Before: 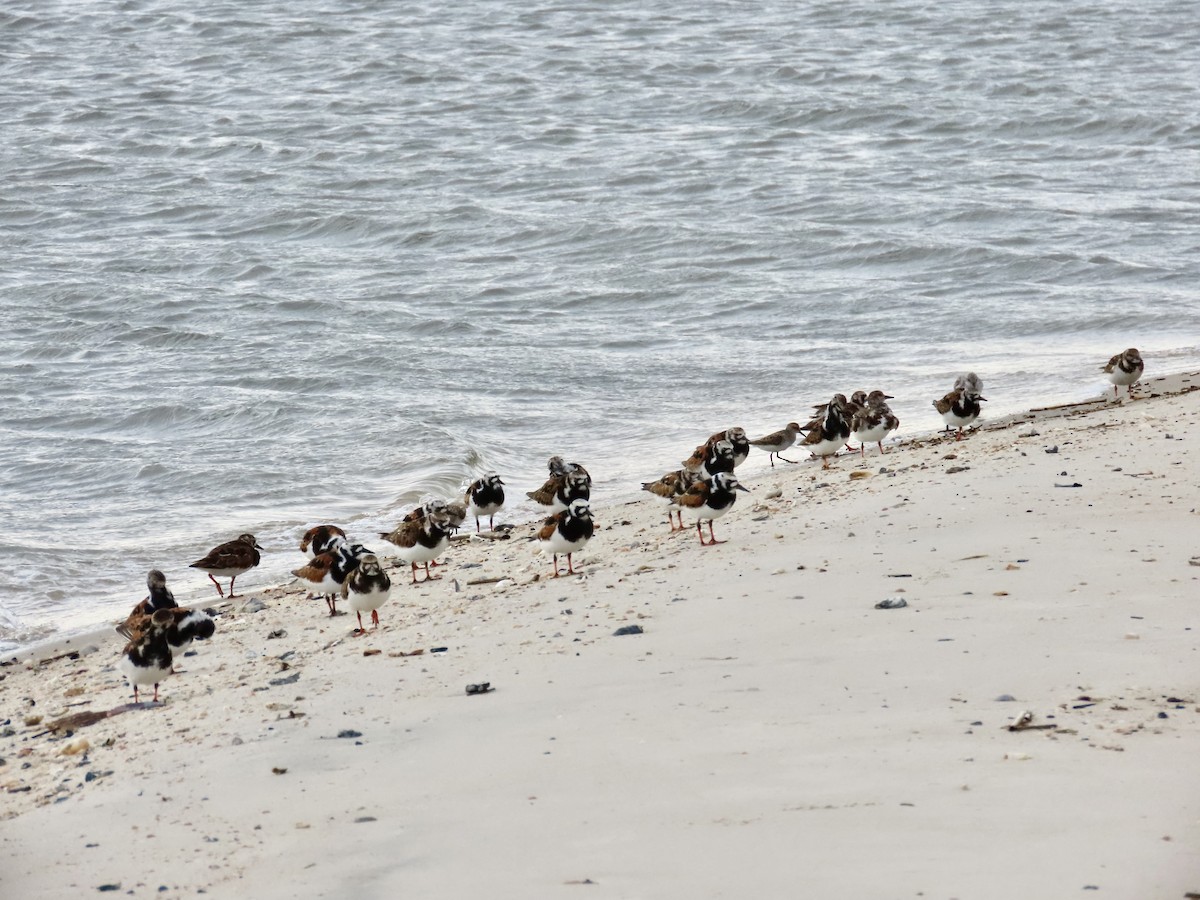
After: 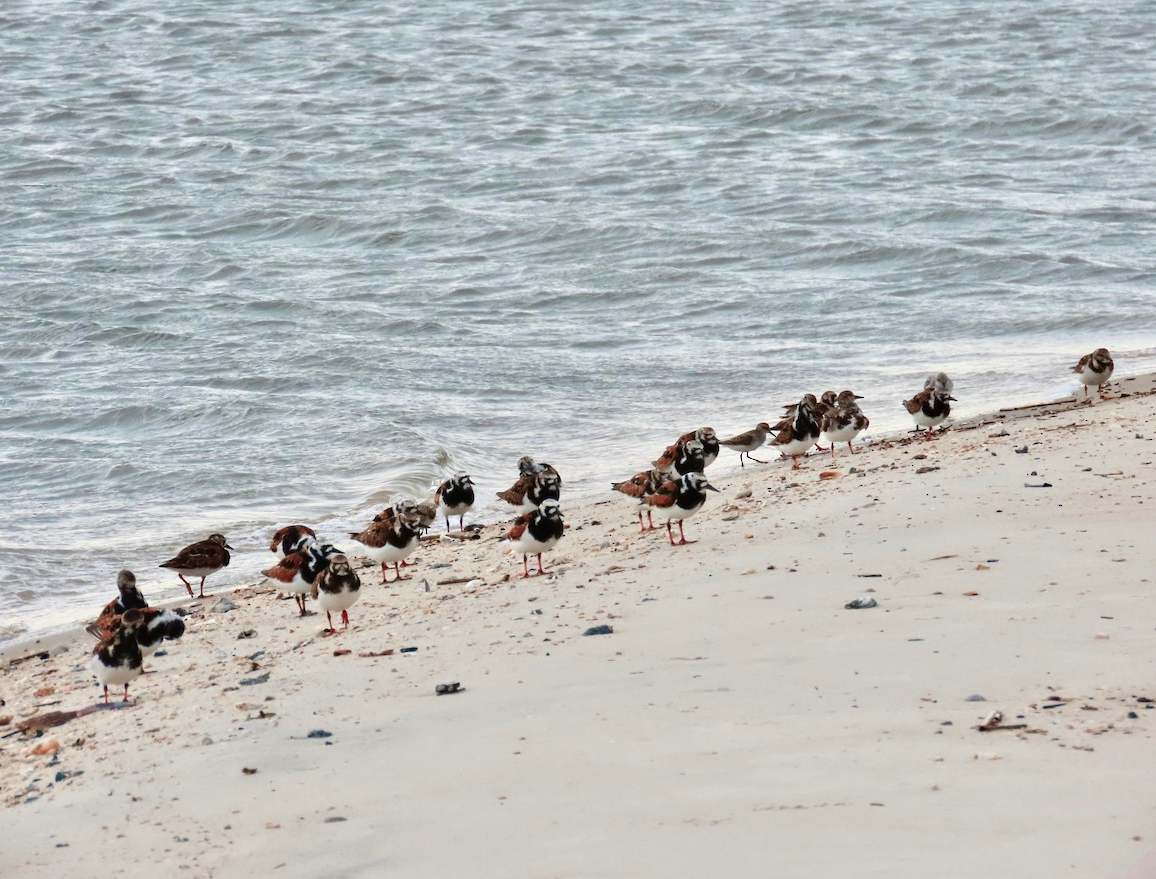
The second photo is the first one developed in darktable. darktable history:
color zones: curves: ch2 [(0, 0.488) (0.143, 0.417) (0.286, 0.212) (0.429, 0.179) (0.571, 0.154) (0.714, 0.415) (0.857, 0.495) (1, 0.488)]
color balance rgb: shadows fall-off 101%, linear chroma grading › mid-tones 7.63%, perceptual saturation grading › mid-tones 11.68%, mask middle-gray fulcrum 22.45%, global vibrance 10.11%, saturation formula JzAzBz (2021)
crop and rotate: left 2.536%, right 1.107%, bottom 2.246%
